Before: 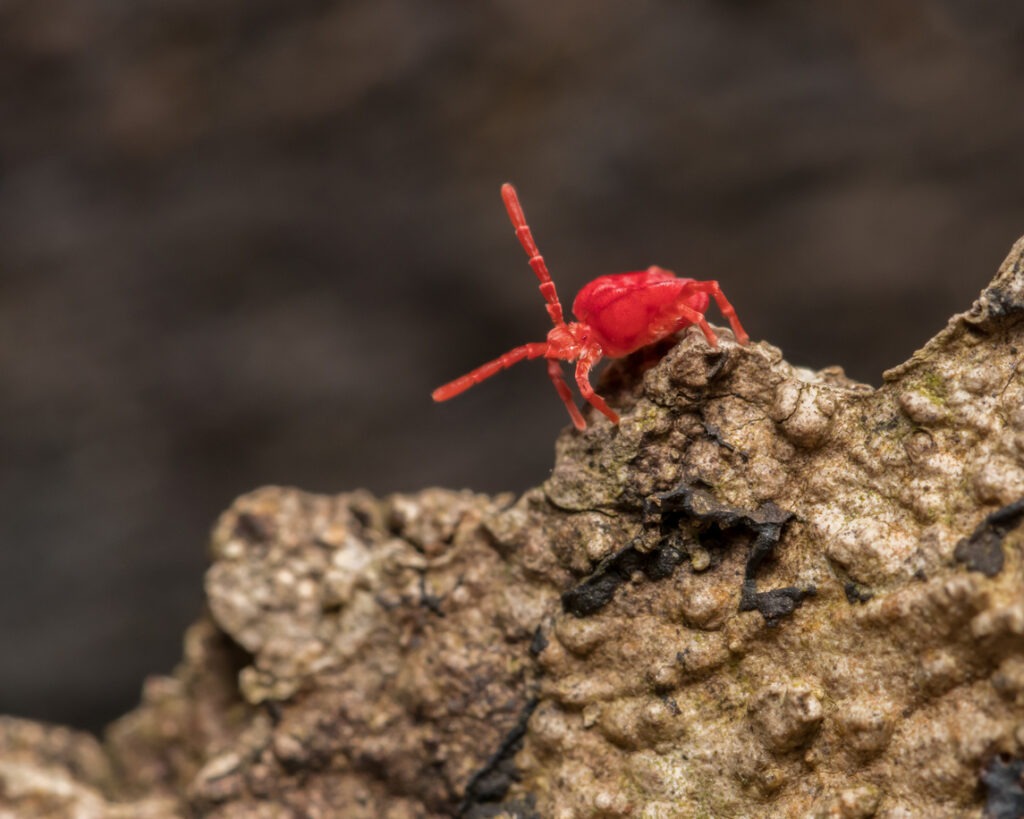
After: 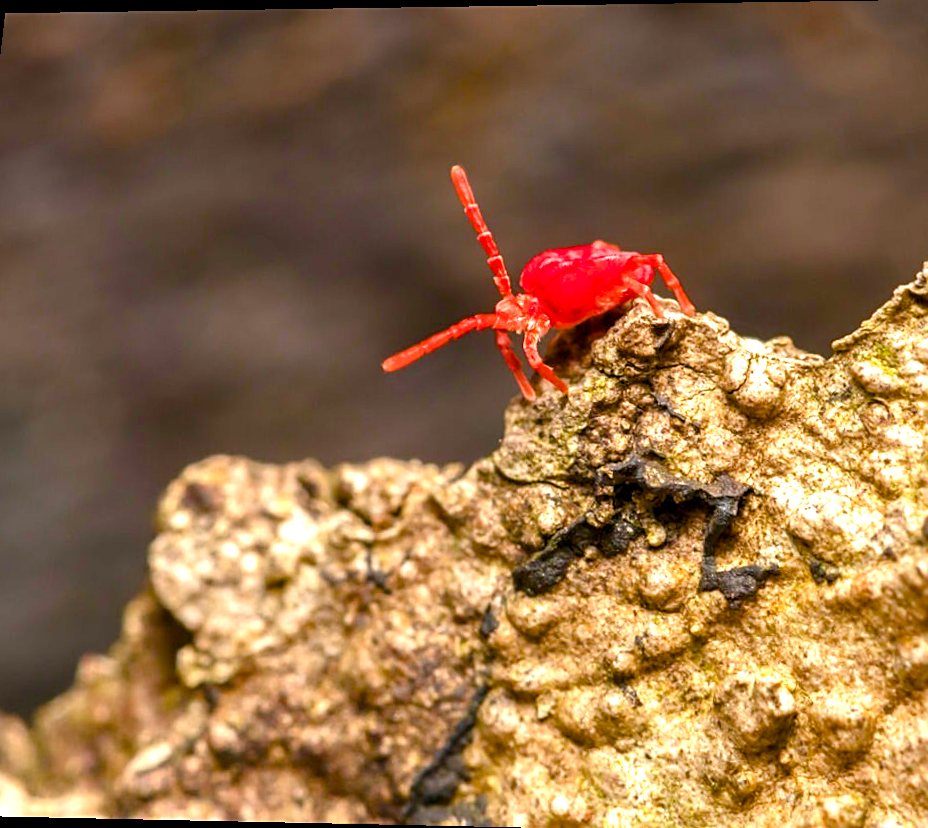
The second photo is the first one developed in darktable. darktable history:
sharpen: on, module defaults
crop: left 7.598%, right 7.873%
color balance rgb: perceptual saturation grading › global saturation 20%, perceptual saturation grading › highlights -25%, perceptual saturation grading › shadows 50.52%, global vibrance 40.24%
rotate and perspective: rotation 0.128°, lens shift (vertical) -0.181, lens shift (horizontal) -0.044, shear 0.001, automatic cropping off
exposure: exposure 1.2 EV, compensate highlight preservation false
